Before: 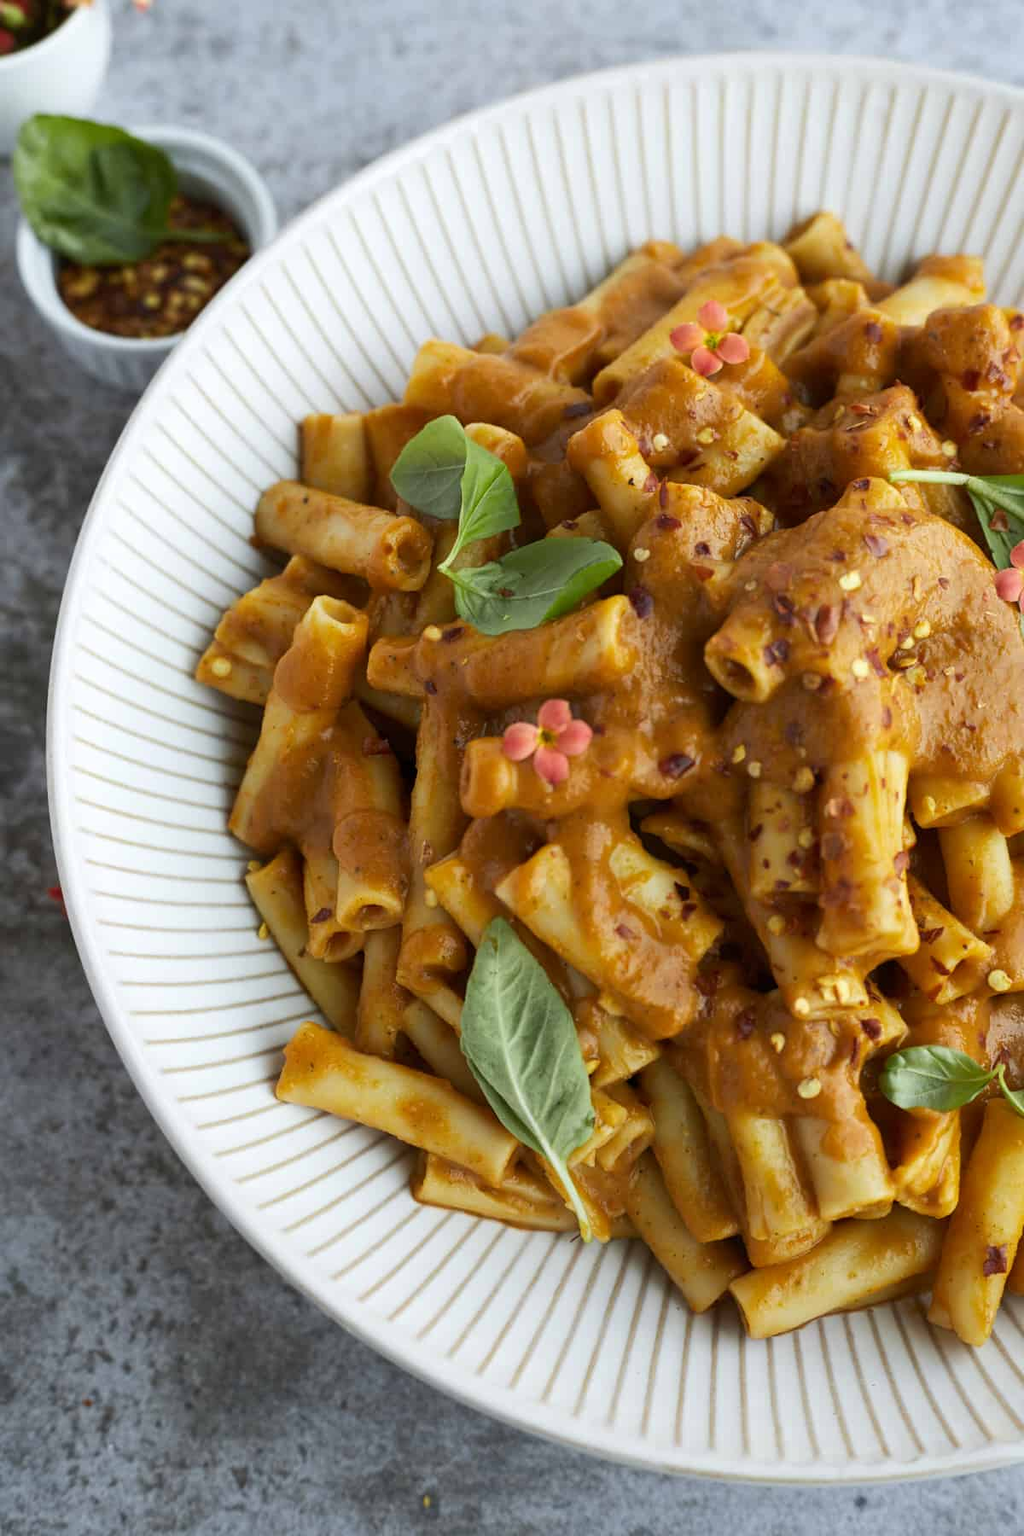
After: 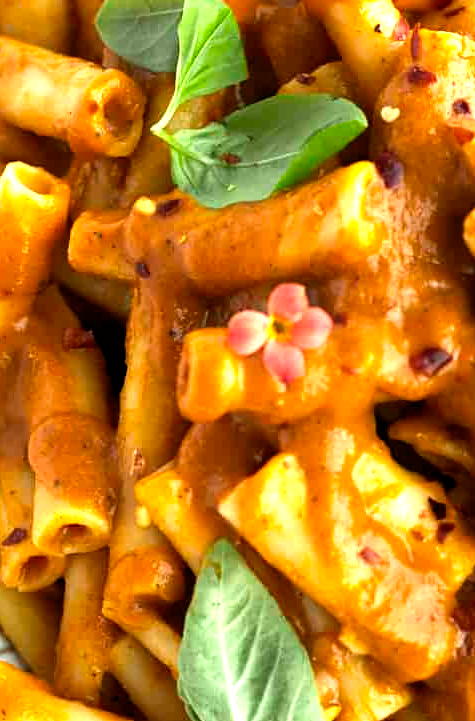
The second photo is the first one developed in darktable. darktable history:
crop: left 30.242%, top 29.803%, right 30.168%, bottom 30.119%
levels: levels [0.012, 0.367, 0.697]
color correction: highlights a* -0.318, highlights b* -0.121
